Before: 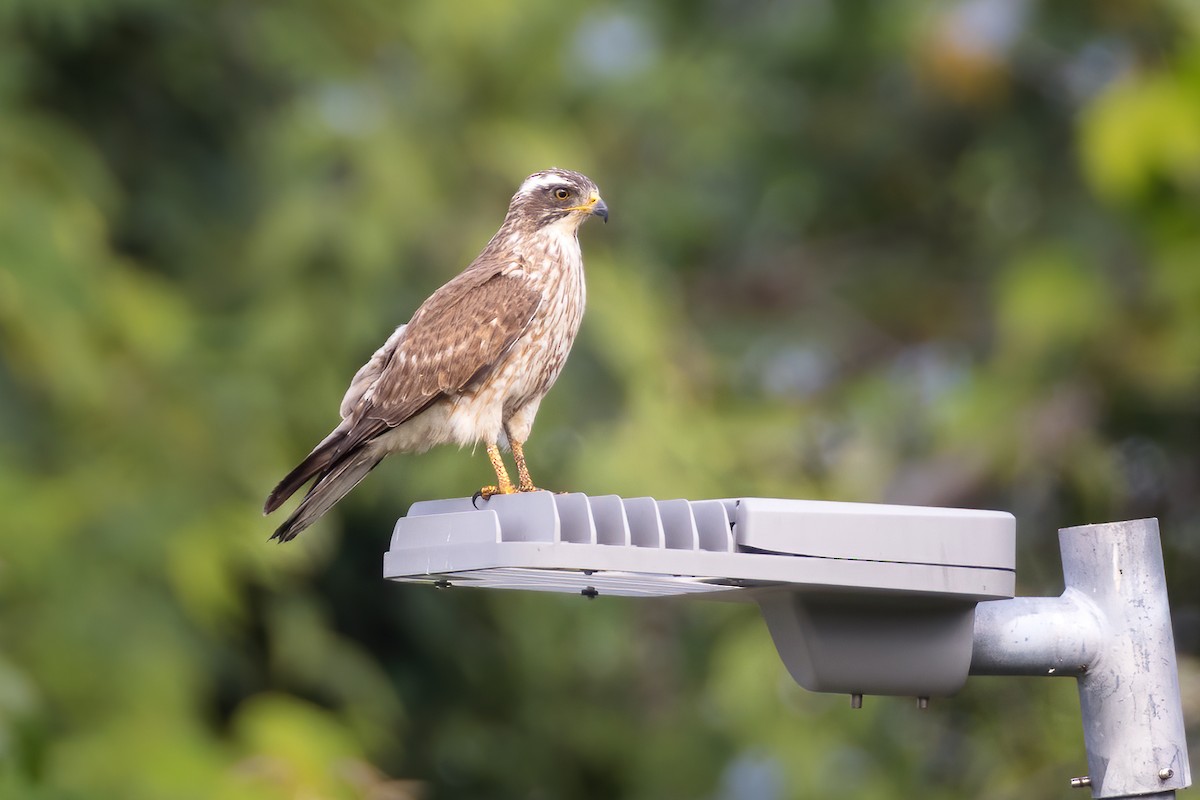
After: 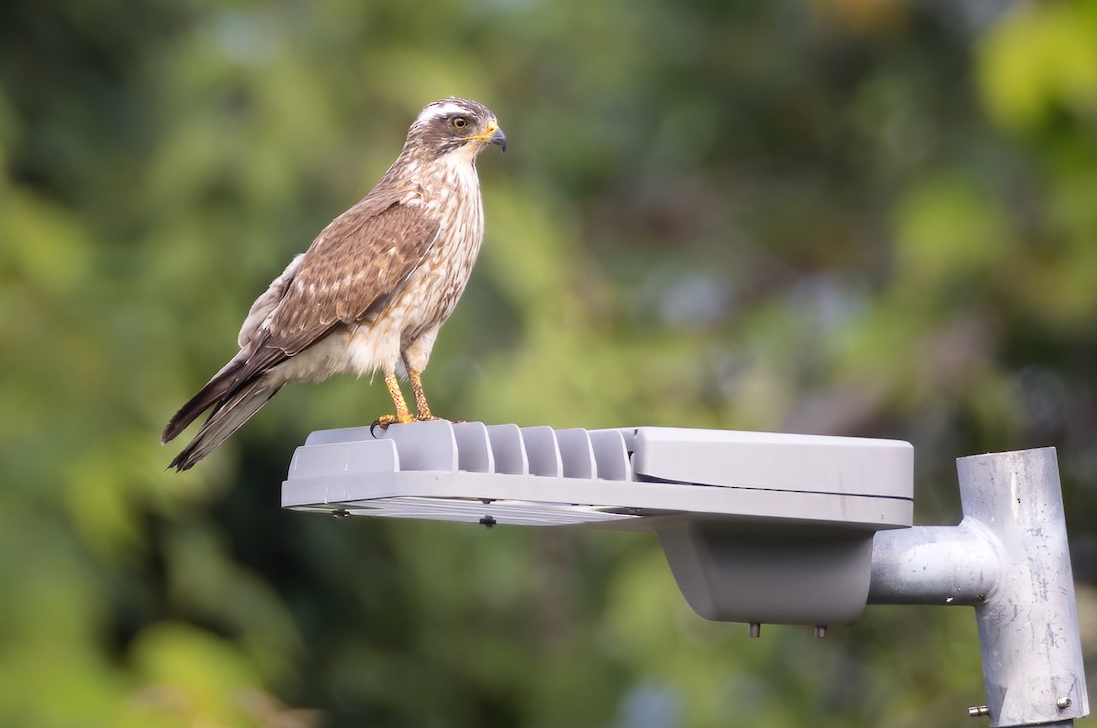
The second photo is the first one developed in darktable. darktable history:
crop and rotate: left 8.512%, top 8.894%
